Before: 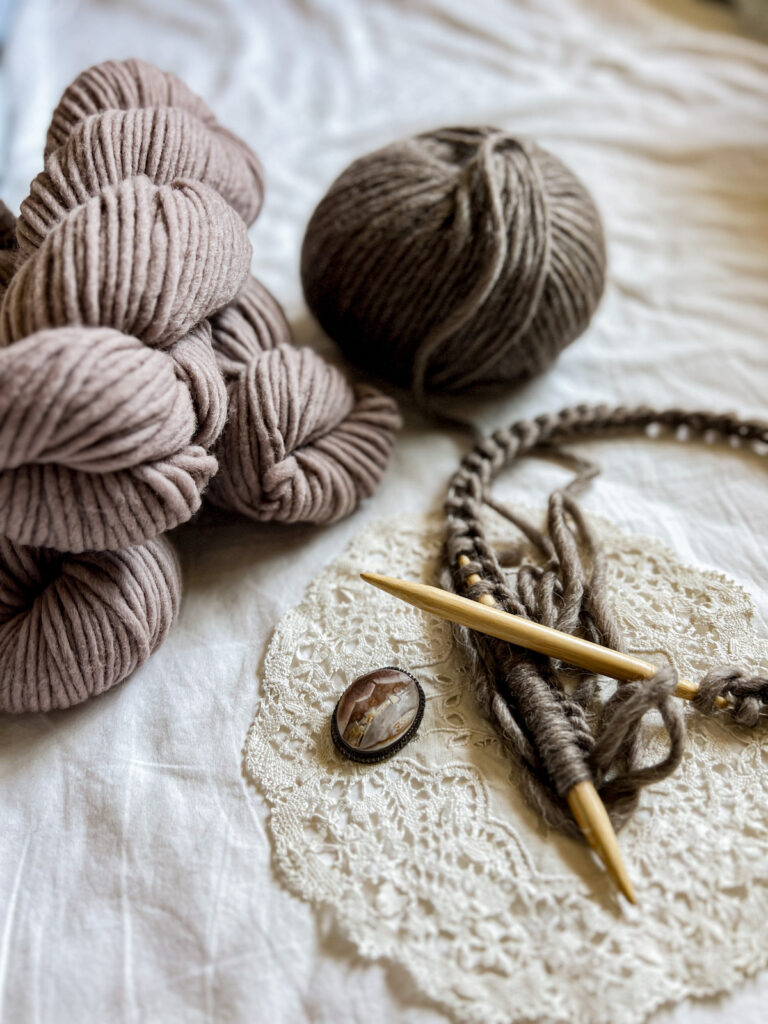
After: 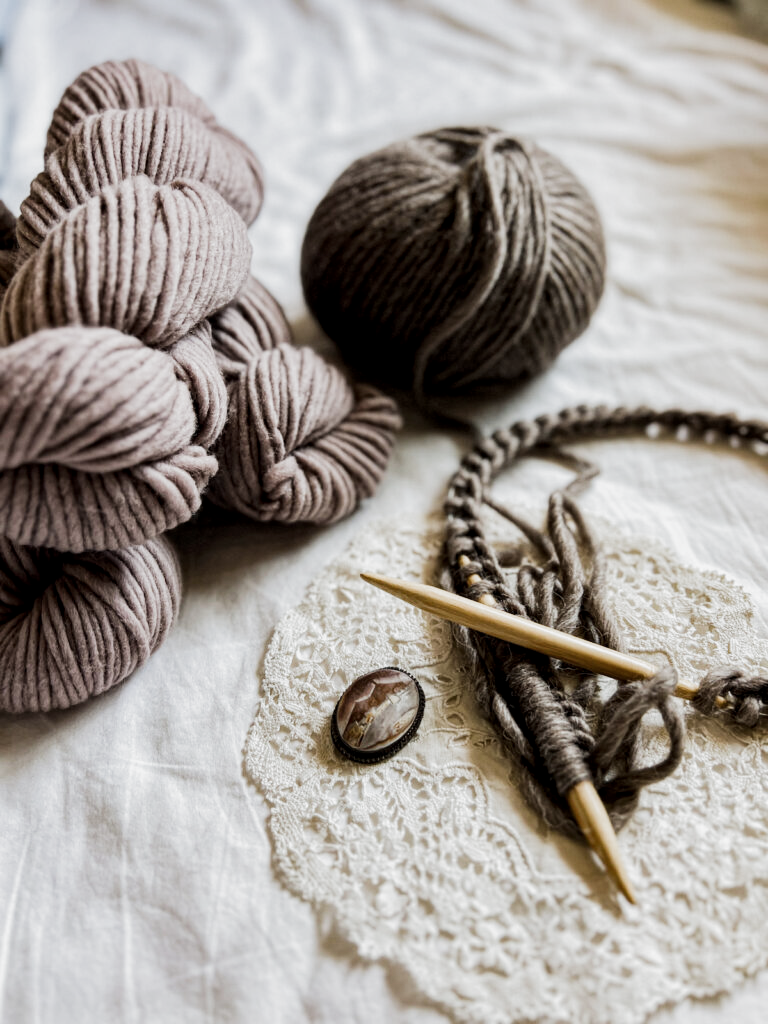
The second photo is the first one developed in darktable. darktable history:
contrast brightness saturation: contrast 0.049
tone equalizer: -8 EV -0.403 EV, -7 EV -0.404 EV, -6 EV -0.36 EV, -5 EV -0.183 EV, -3 EV 0.202 EV, -2 EV 0.334 EV, -1 EV 0.371 EV, +0 EV 0.427 EV, edges refinement/feathering 500, mask exposure compensation -1.57 EV, preserve details no
local contrast: highlights 103%, shadows 102%, detail 120%, midtone range 0.2
filmic rgb: black relative exposure -11.3 EV, white relative exposure 3.23 EV, hardness 6.74, color science v5 (2021), contrast in shadows safe, contrast in highlights safe
